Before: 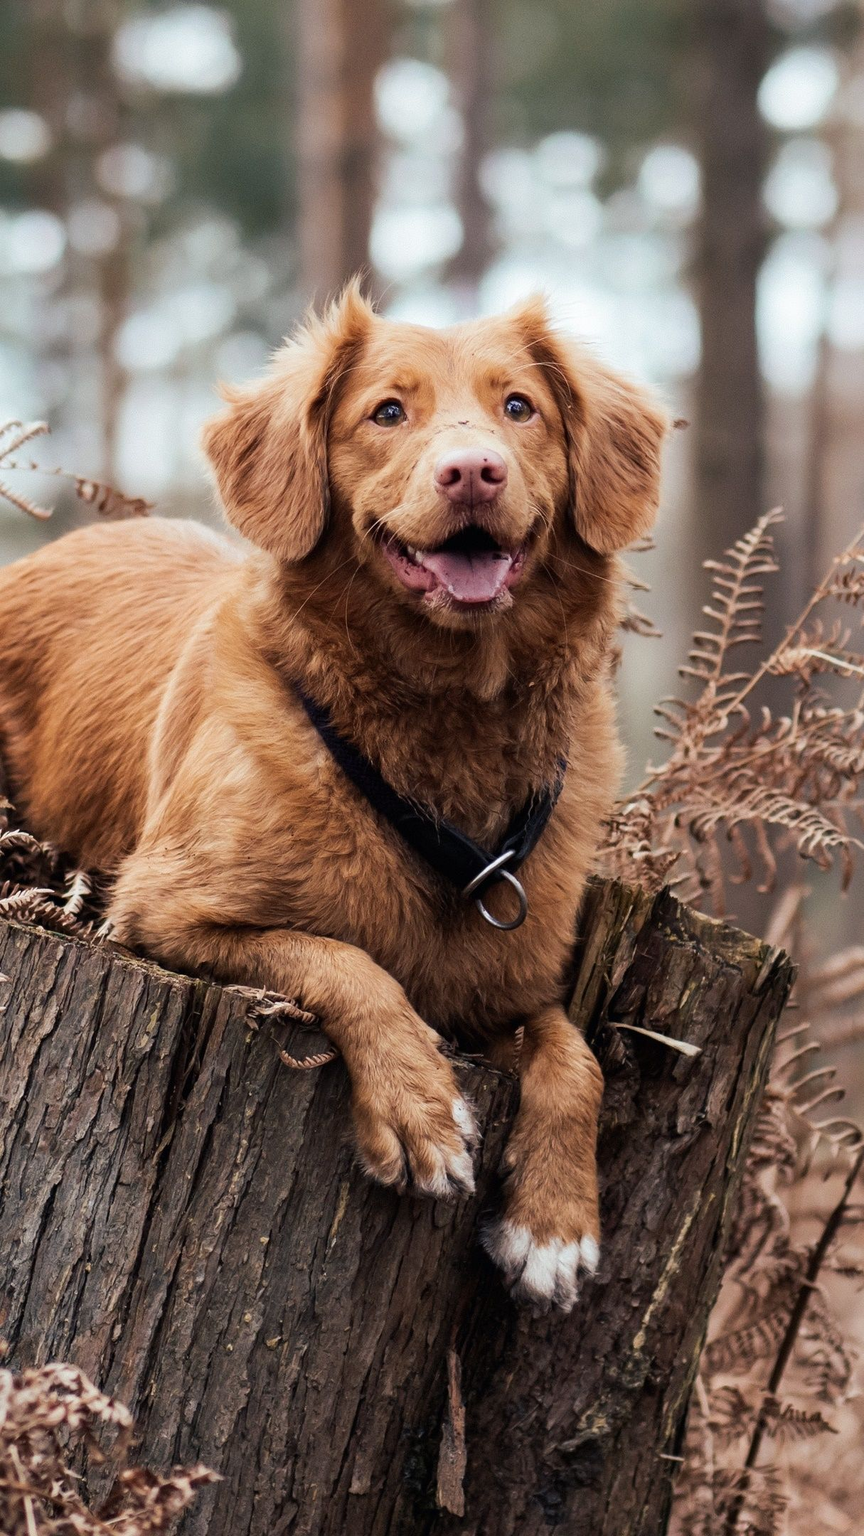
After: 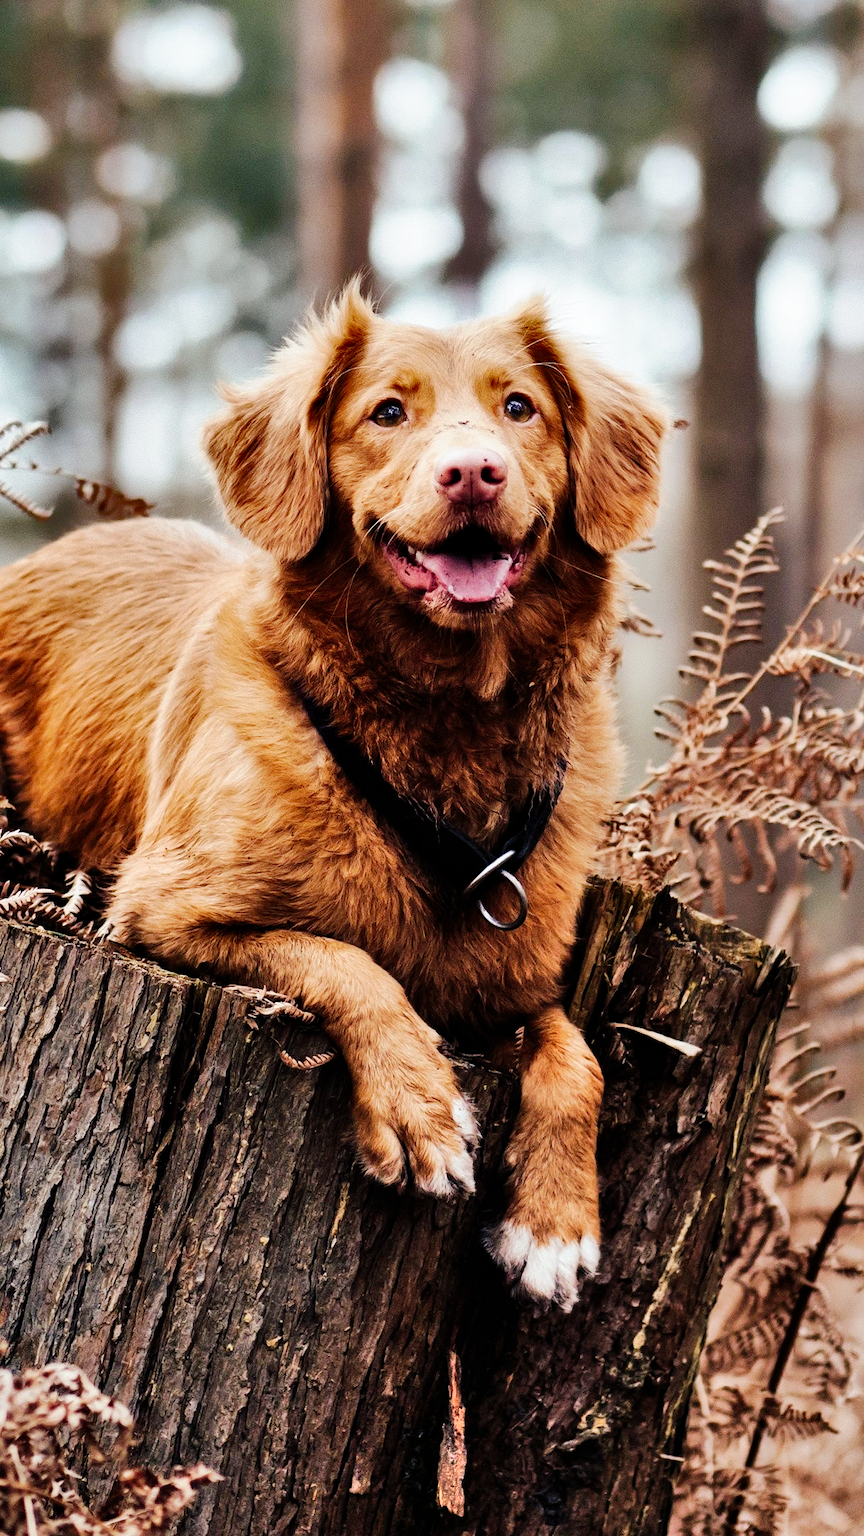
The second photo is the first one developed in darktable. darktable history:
tone curve: curves: ch0 [(0, 0) (0.003, 0) (0.011, 0.001) (0.025, 0.003) (0.044, 0.005) (0.069, 0.011) (0.1, 0.021) (0.136, 0.035) (0.177, 0.079) (0.224, 0.134) (0.277, 0.219) (0.335, 0.315) (0.399, 0.42) (0.468, 0.529) (0.543, 0.636) (0.623, 0.727) (0.709, 0.805) (0.801, 0.88) (0.898, 0.957) (1, 1)], preserve colors none
shadows and highlights: white point adjustment 0.1, highlights -70, soften with gaussian
